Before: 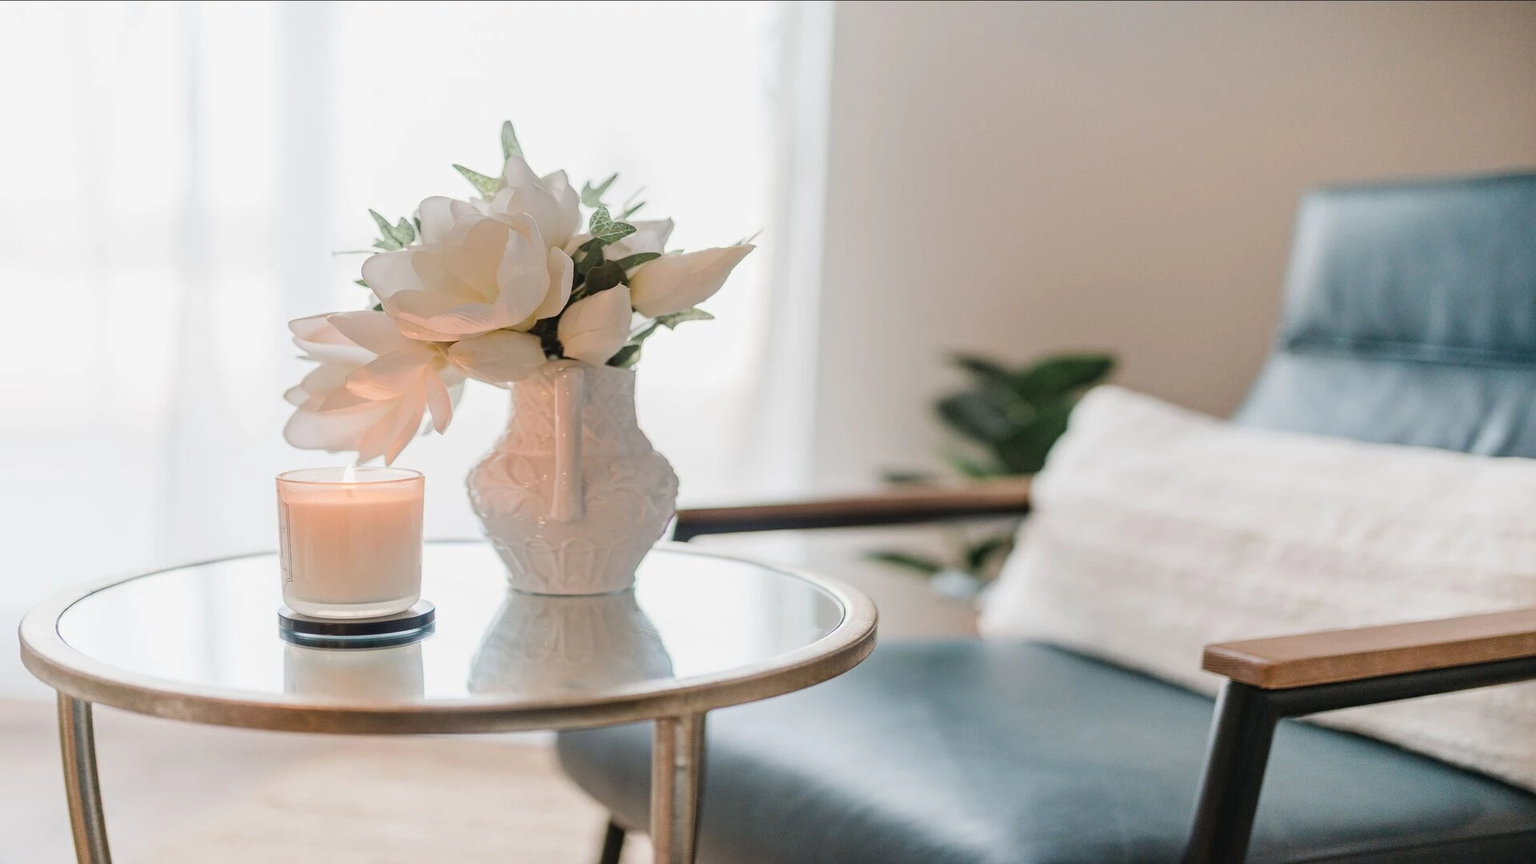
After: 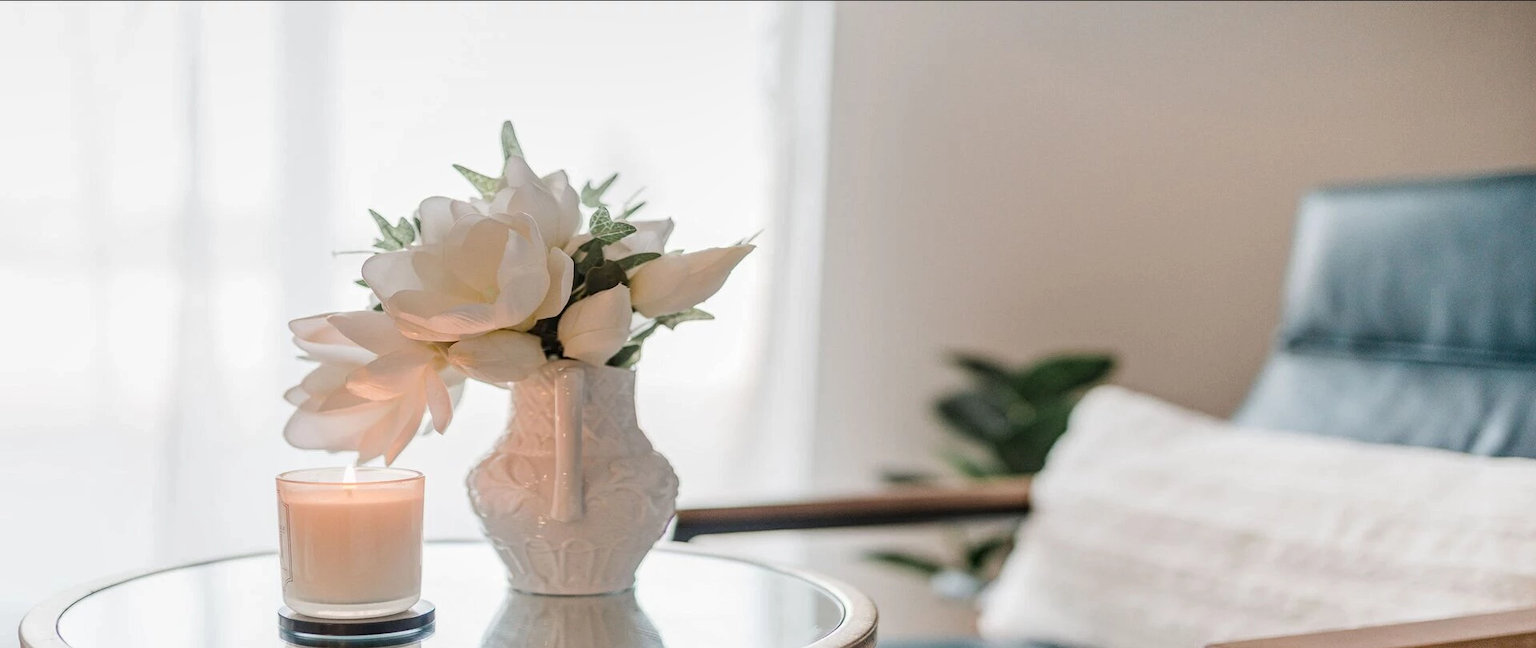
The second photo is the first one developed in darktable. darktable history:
crop: bottom 24.988%
local contrast: on, module defaults
